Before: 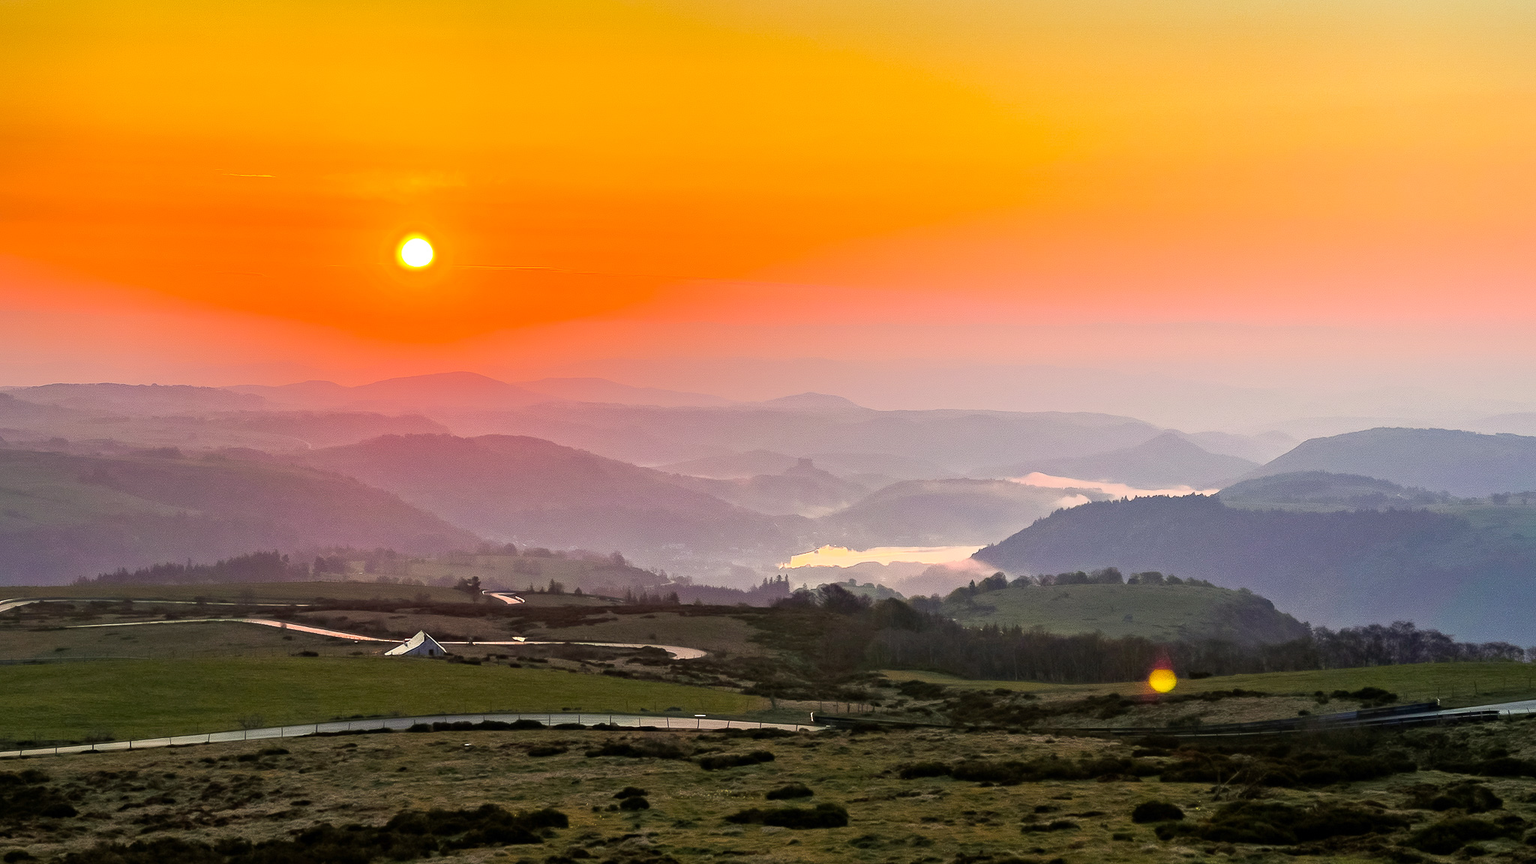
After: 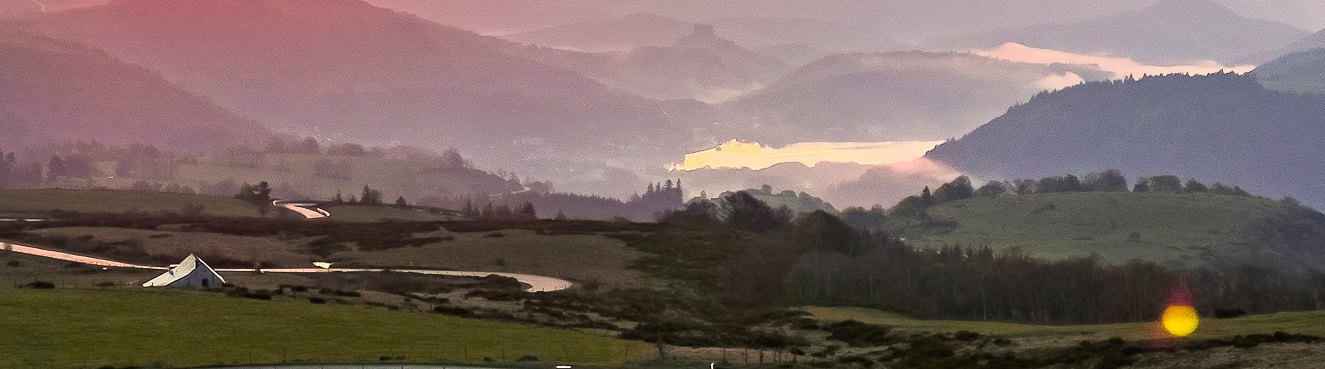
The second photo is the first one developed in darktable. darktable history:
crop: left 18.114%, top 51.03%, right 17.176%, bottom 16.907%
